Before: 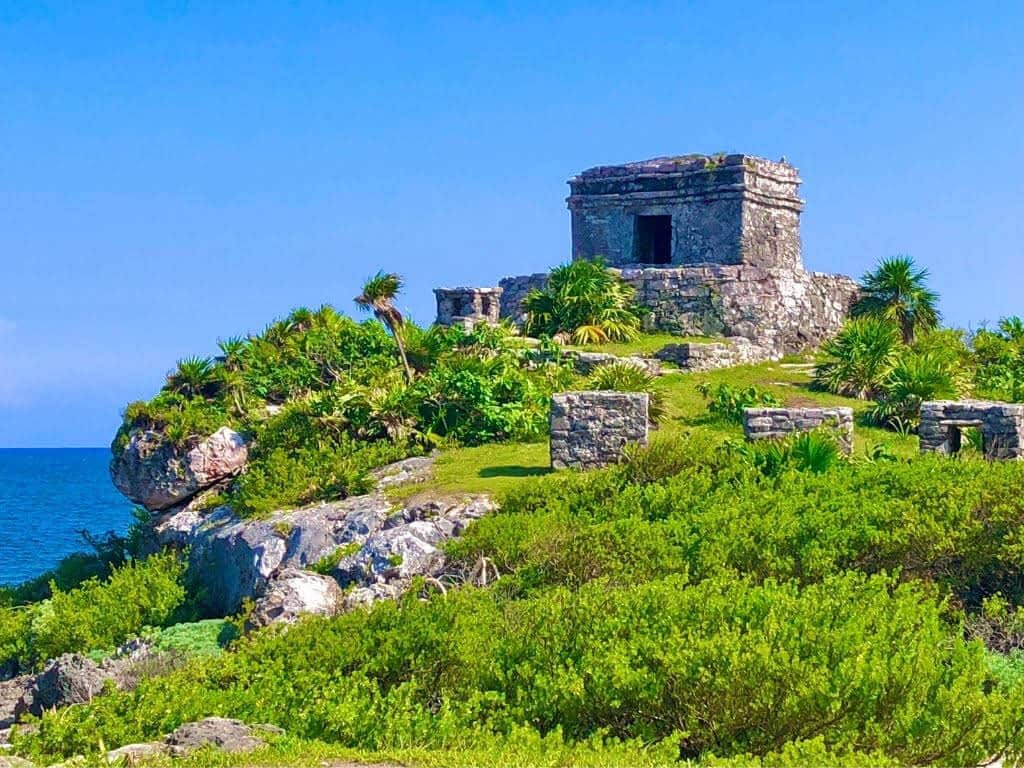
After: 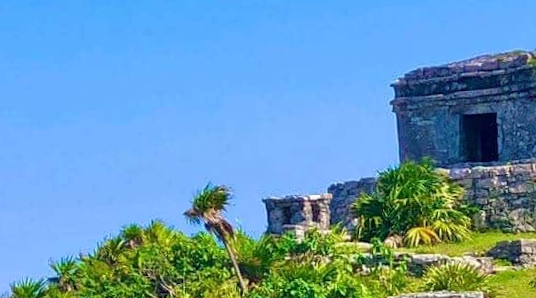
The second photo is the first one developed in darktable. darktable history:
tone equalizer: on, module defaults
rotate and perspective: rotation -3°, crop left 0.031, crop right 0.968, crop top 0.07, crop bottom 0.93
crop: left 15.306%, top 9.065%, right 30.789%, bottom 48.638%
